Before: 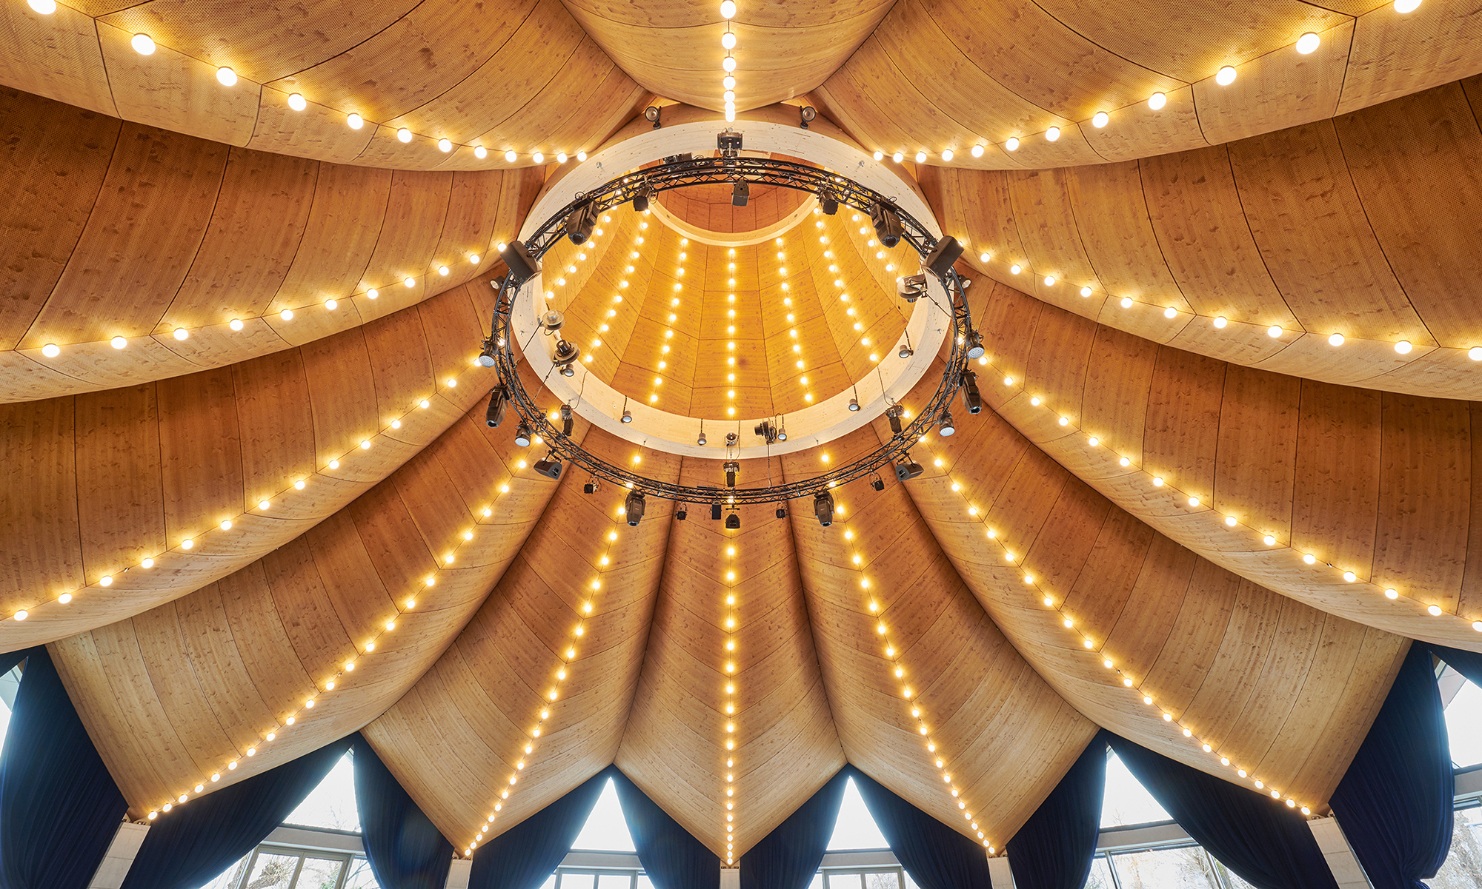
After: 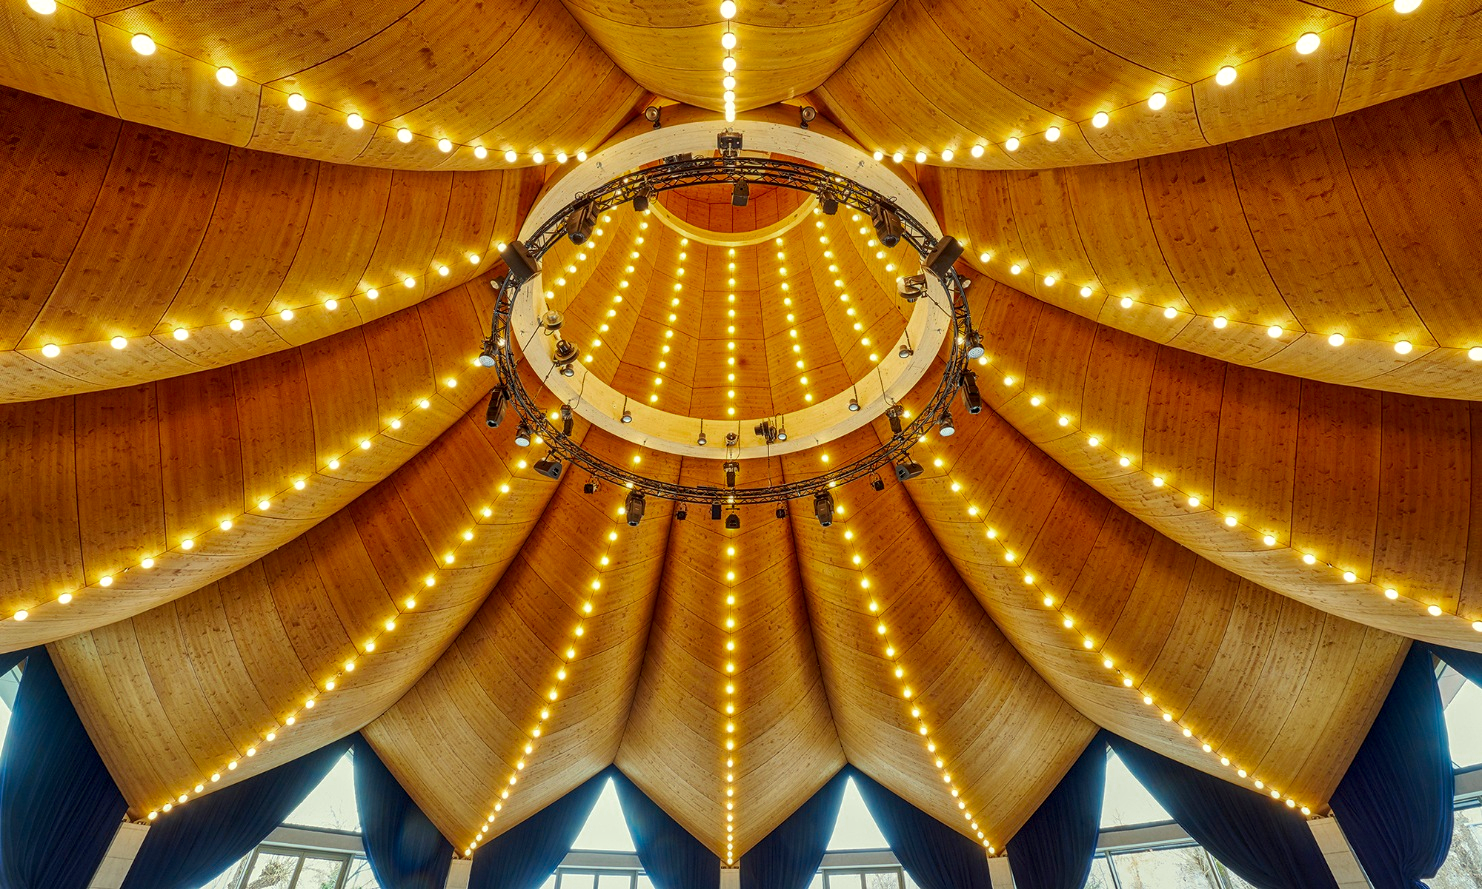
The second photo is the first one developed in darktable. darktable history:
color zones: curves: ch0 [(0, 0.425) (0.143, 0.422) (0.286, 0.42) (0.429, 0.419) (0.571, 0.419) (0.714, 0.42) (0.857, 0.422) (1, 0.425)]; ch1 [(0, 0.666) (0.143, 0.669) (0.286, 0.671) (0.429, 0.67) (0.571, 0.67) (0.714, 0.67) (0.857, 0.67) (1, 0.666)]
local contrast: detail 144%
shadows and highlights: shadows 43.84, white point adjustment -1.32, soften with gaussian
color correction: highlights a* -4.43, highlights b* 7.22
